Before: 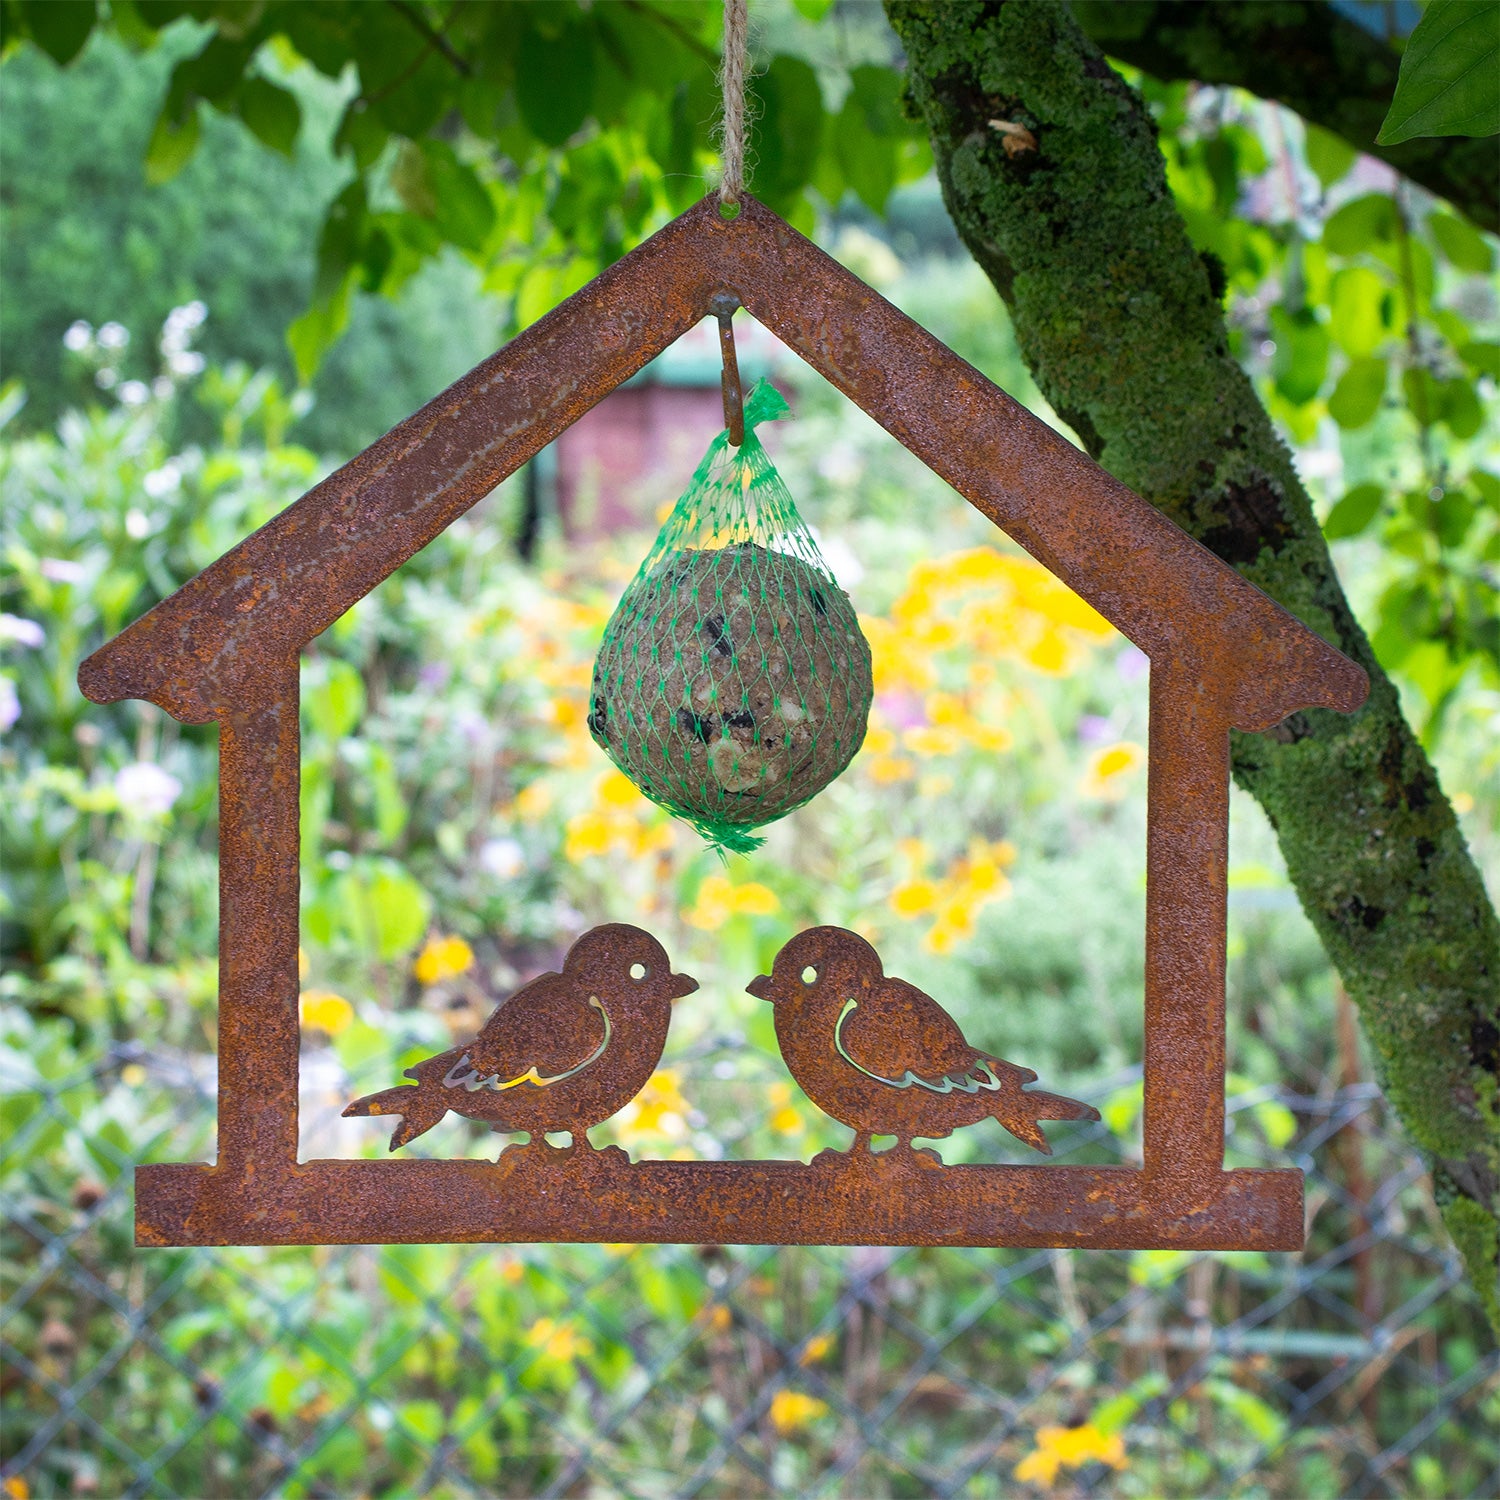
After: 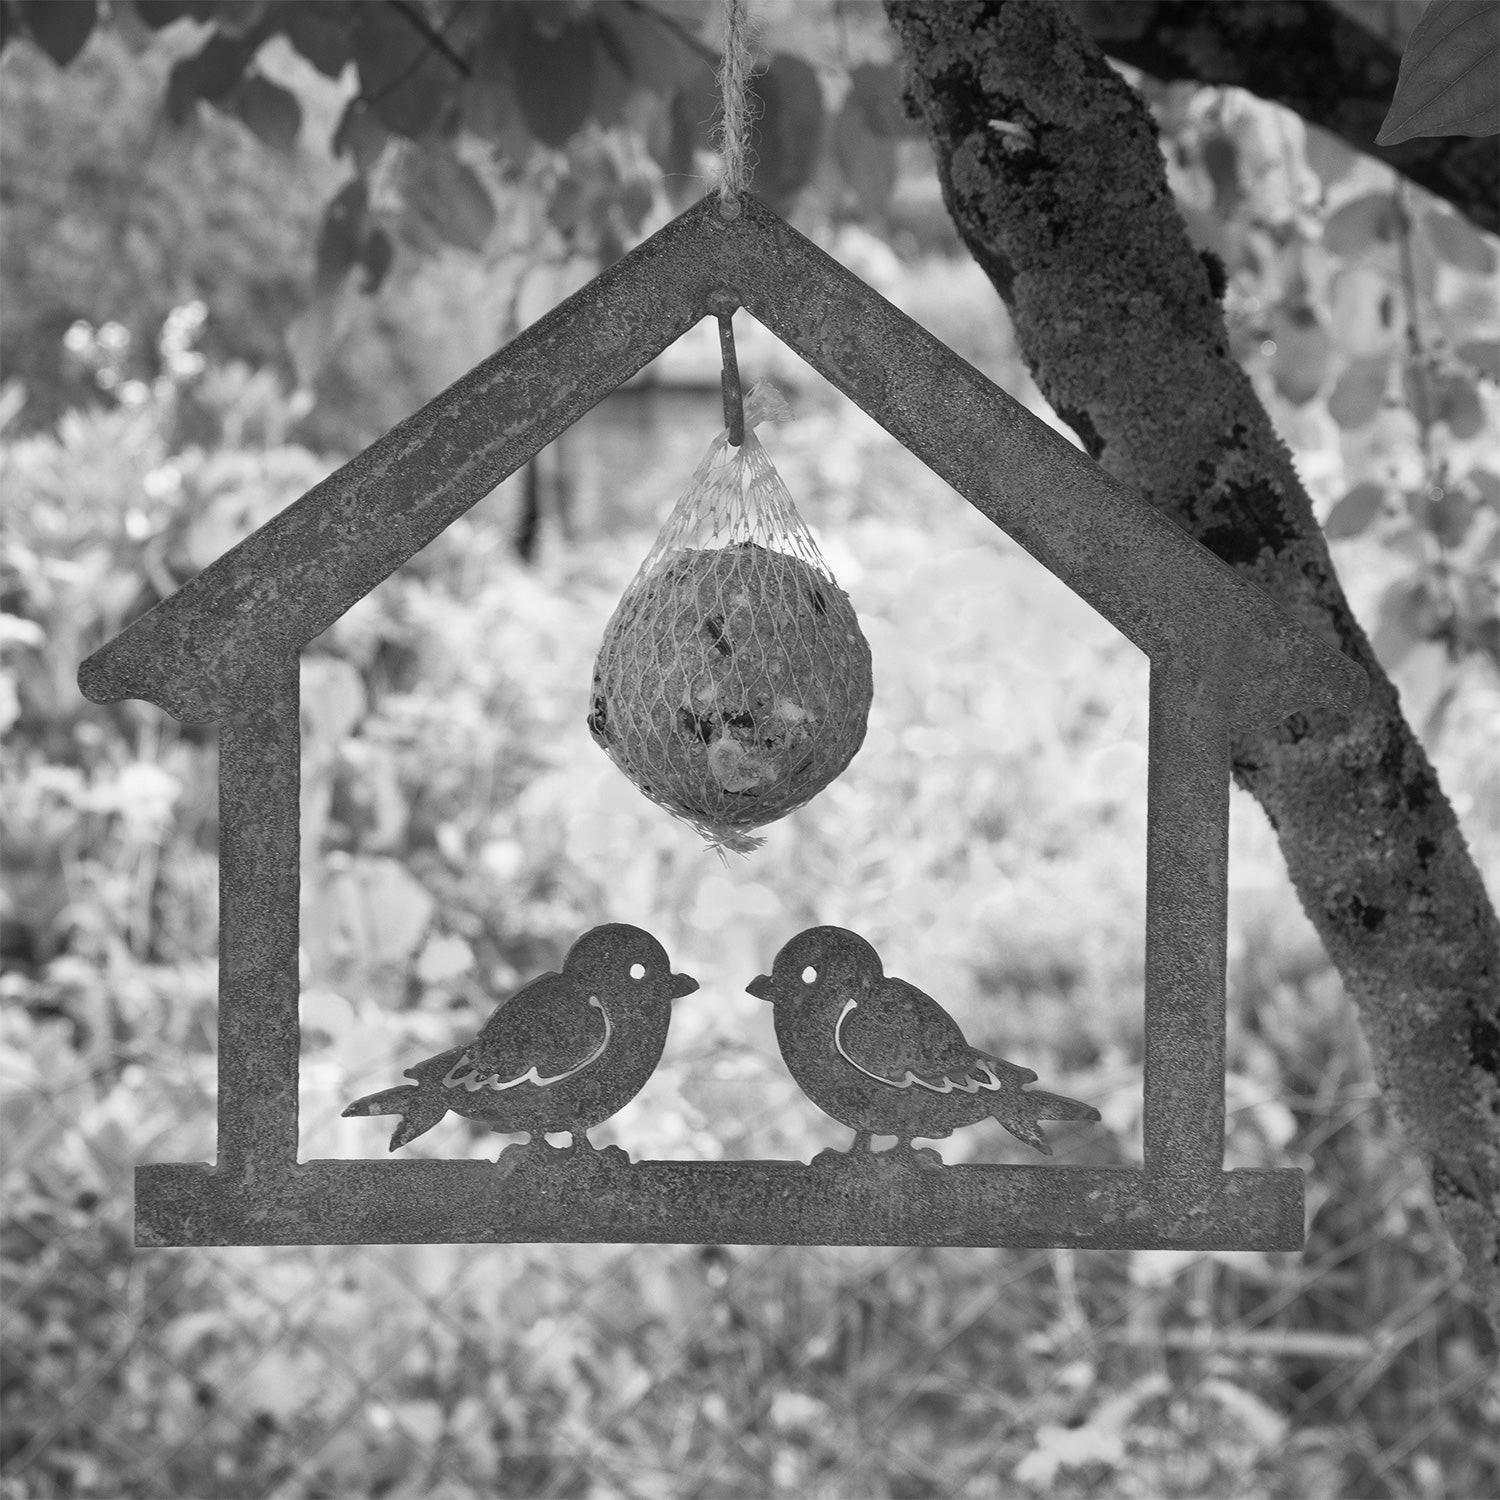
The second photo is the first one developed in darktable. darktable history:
white balance: red 1.004, blue 1.024
monochrome: on, module defaults
color correction: highlights a* -0.482, highlights b* 40, shadows a* 9.8, shadows b* -0.161
contrast equalizer: octaves 7, y [[0.6 ×6], [0.55 ×6], [0 ×6], [0 ×6], [0 ×6]], mix -0.2
